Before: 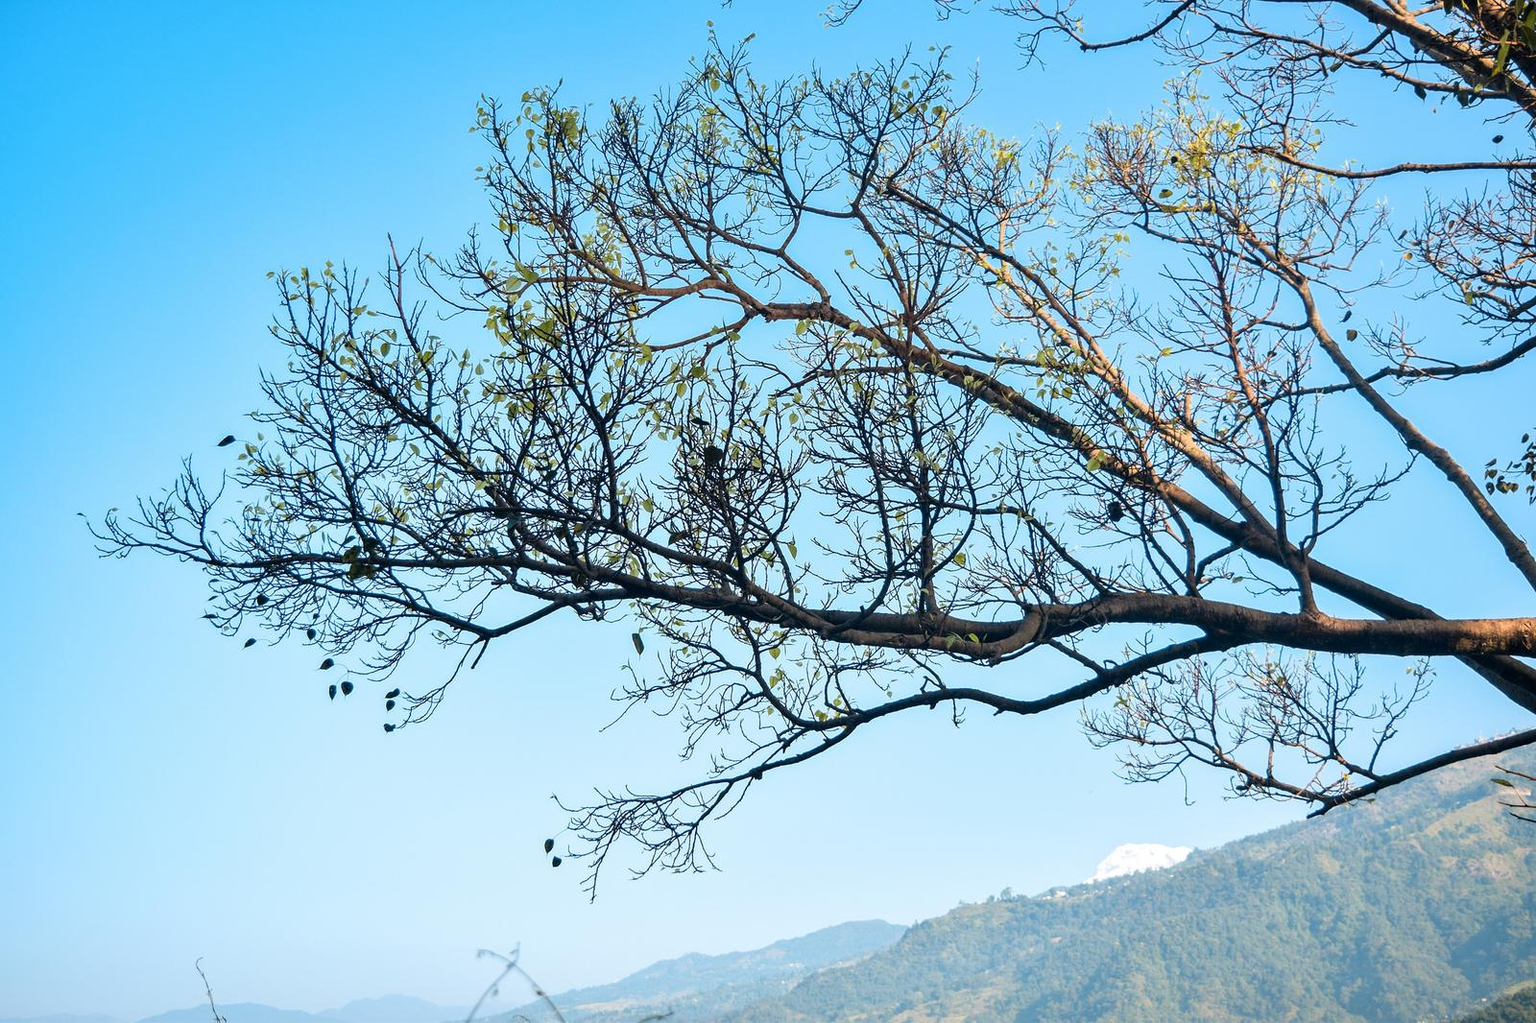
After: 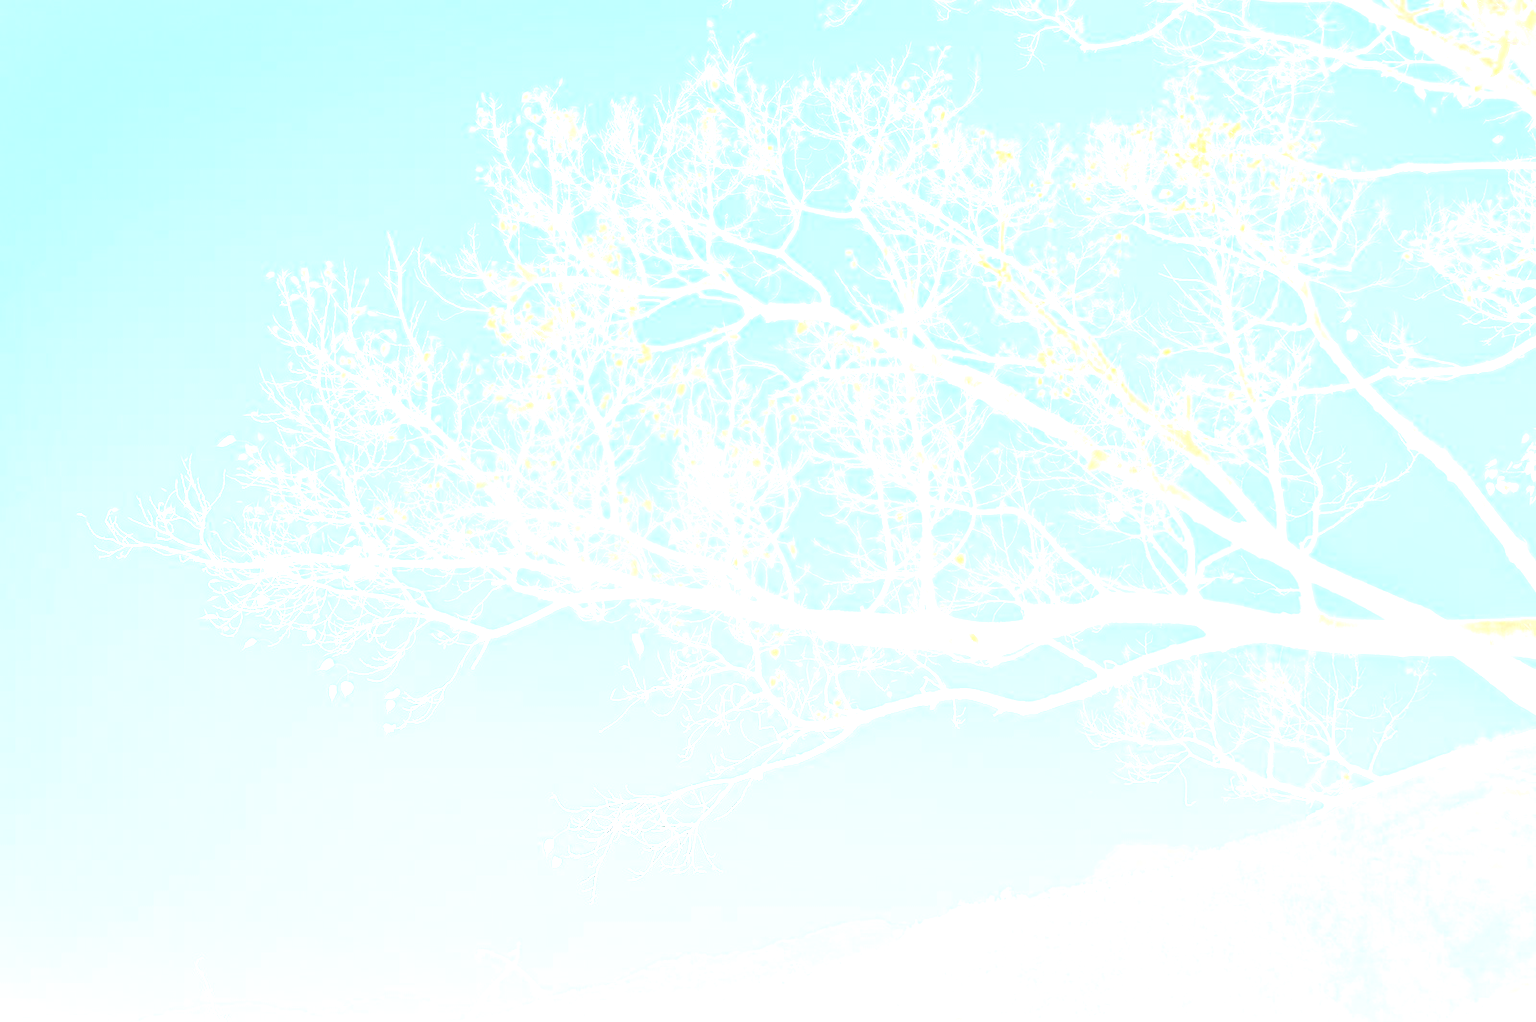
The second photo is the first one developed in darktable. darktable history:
crop: bottom 0.071%
bloom: size 25%, threshold 5%, strength 90%
tone equalizer: -8 EV -0.528 EV, -7 EV -0.319 EV, -6 EV -0.083 EV, -5 EV 0.413 EV, -4 EV 0.985 EV, -3 EV 0.791 EV, -2 EV -0.01 EV, -1 EV 0.14 EV, +0 EV -0.012 EV, smoothing 1
